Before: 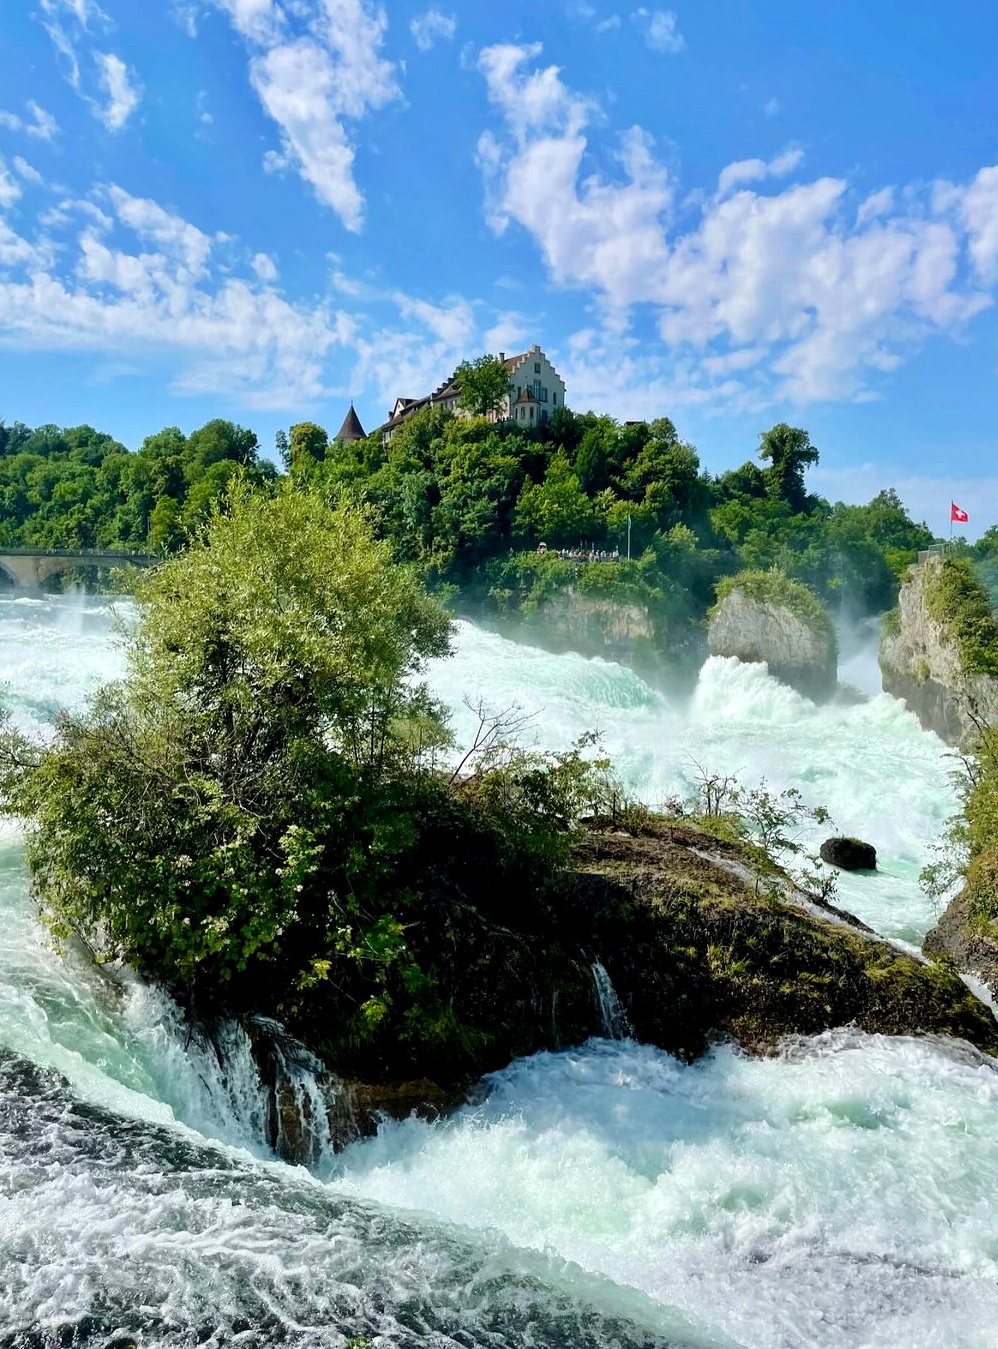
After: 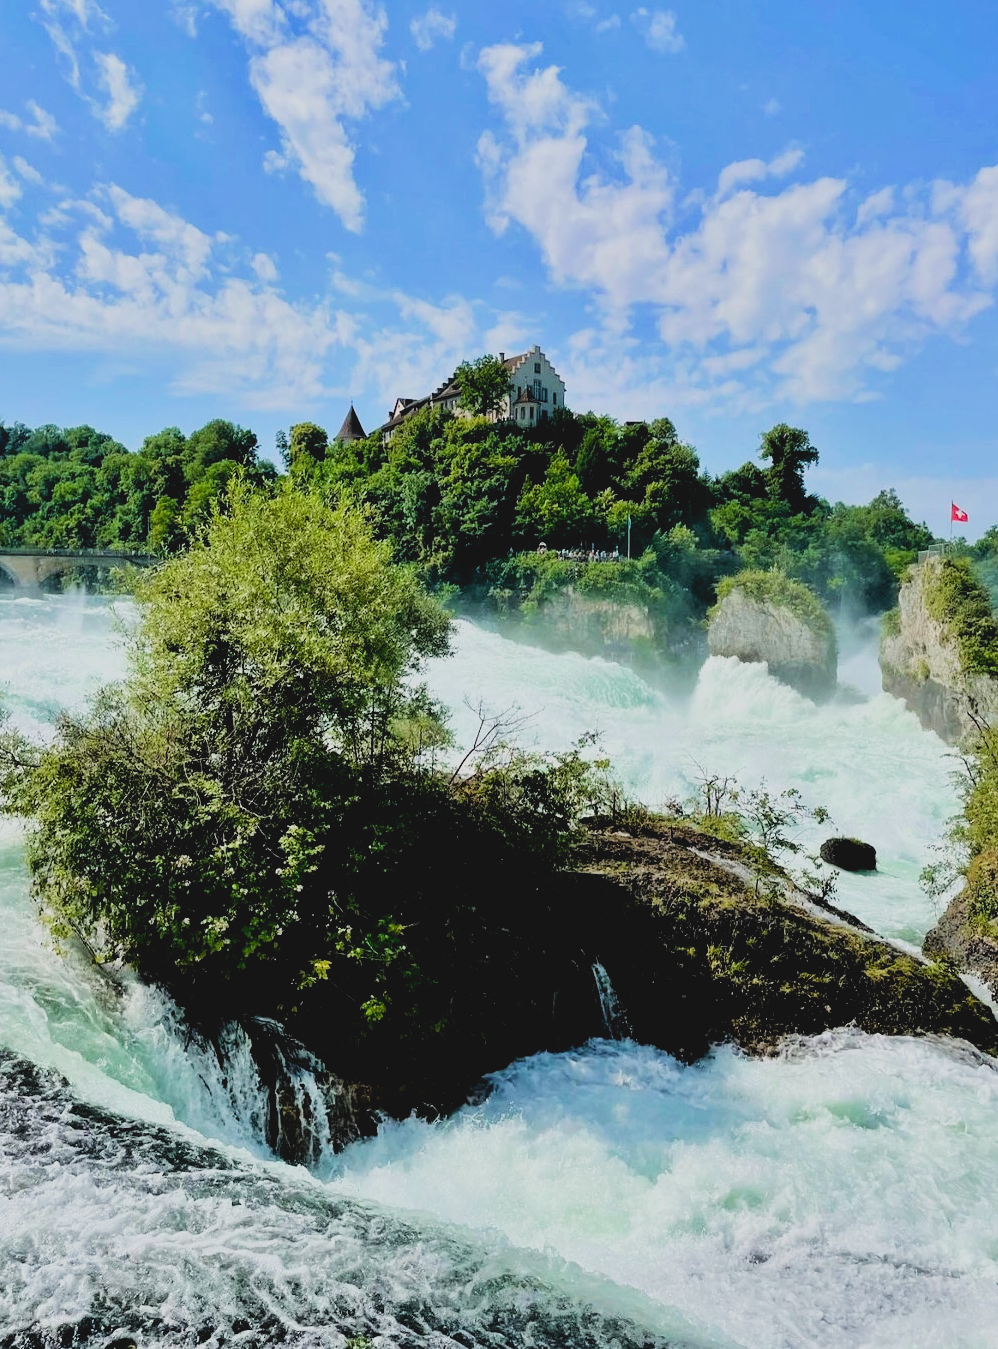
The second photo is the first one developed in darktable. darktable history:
contrast brightness saturation: contrast -0.1, brightness 0.05, saturation 0.08
filmic rgb: black relative exposure -5 EV, hardness 2.88, contrast 1.3, highlights saturation mix -30%
tone equalizer: on, module defaults
